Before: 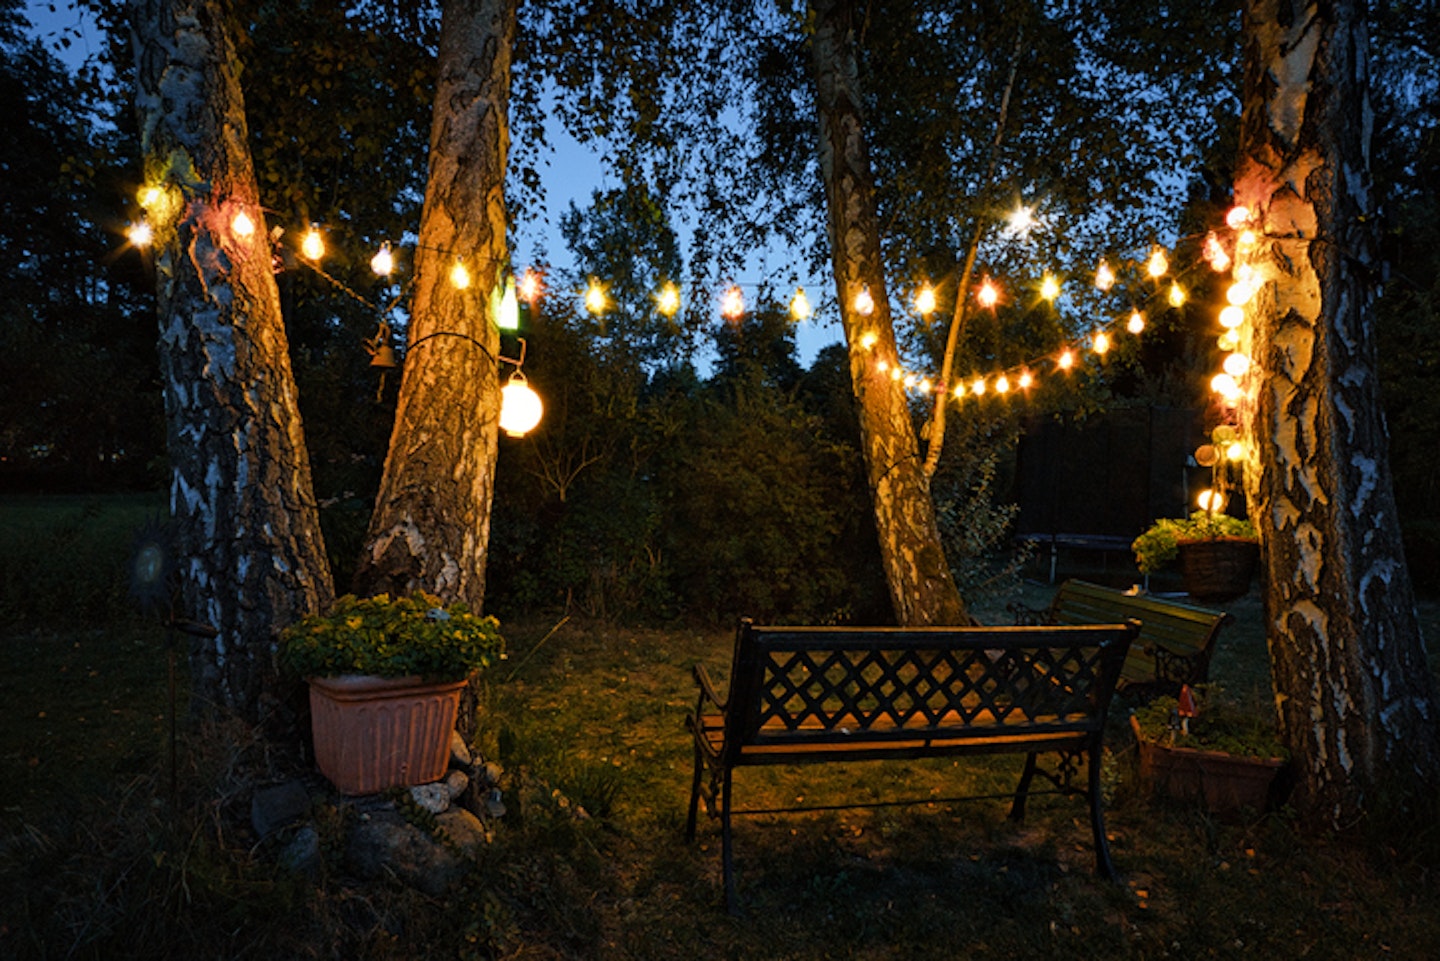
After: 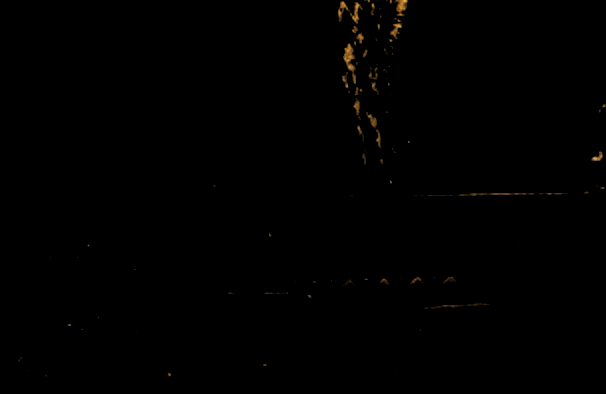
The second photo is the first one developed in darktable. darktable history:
levels: levels [0.514, 0.759, 1]
local contrast: on, module defaults
exposure: compensate highlight preservation false
color balance rgb: linear chroma grading › shadows 32%, linear chroma grading › global chroma -2%, linear chroma grading › mid-tones 4%, perceptual saturation grading › global saturation -2%, perceptual saturation grading › highlights -8%, perceptual saturation grading › mid-tones 8%, perceptual saturation grading › shadows 4%, perceptual brilliance grading › highlights 8%, perceptual brilliance grading › mid-tones 4%, perceptual brilliance grading › shadows 2%, global vibrance 16%, saturation formula JzAzBz (2021)
crop: left 37.221%, top 45.169%, right 20.63%, bottom 13.777%
